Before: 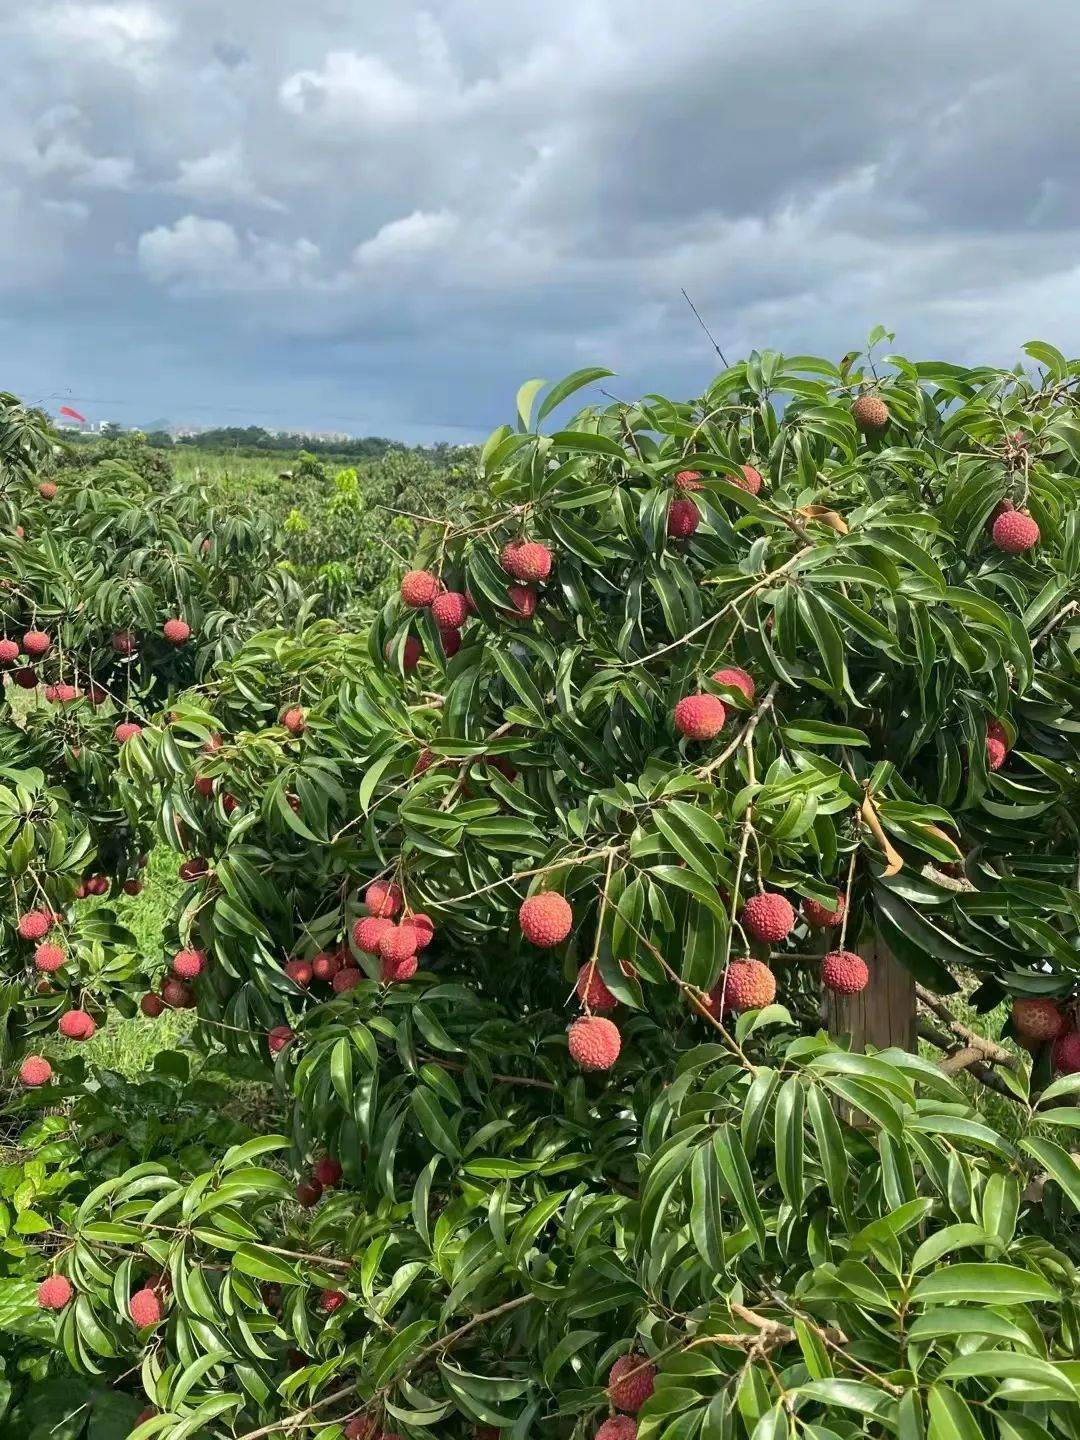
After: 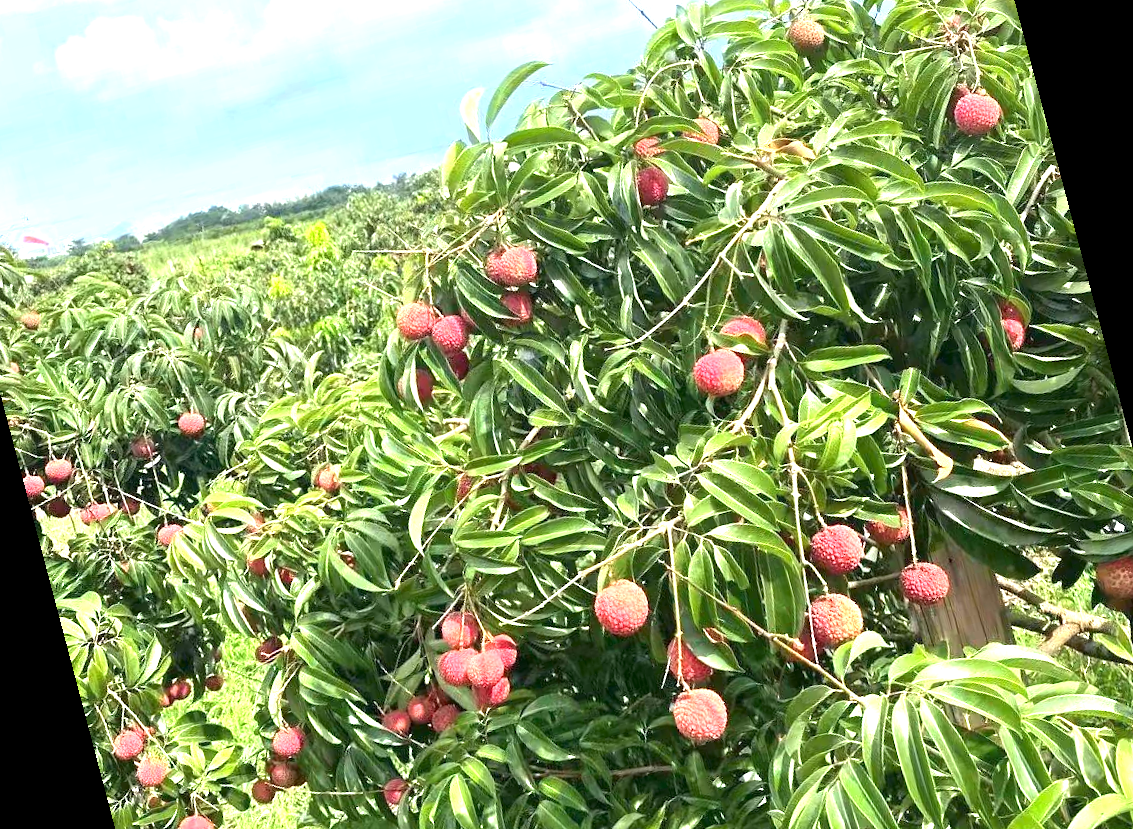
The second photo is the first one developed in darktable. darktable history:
tone equalizer: on, module defaults
exposure: exposure 1.5 EV, compensate highlight preservation false
rotate and perspective: rotation -14.8°, crop left 0.1, crop right 0.903, crop top 0.25, crop bottom 0.748
